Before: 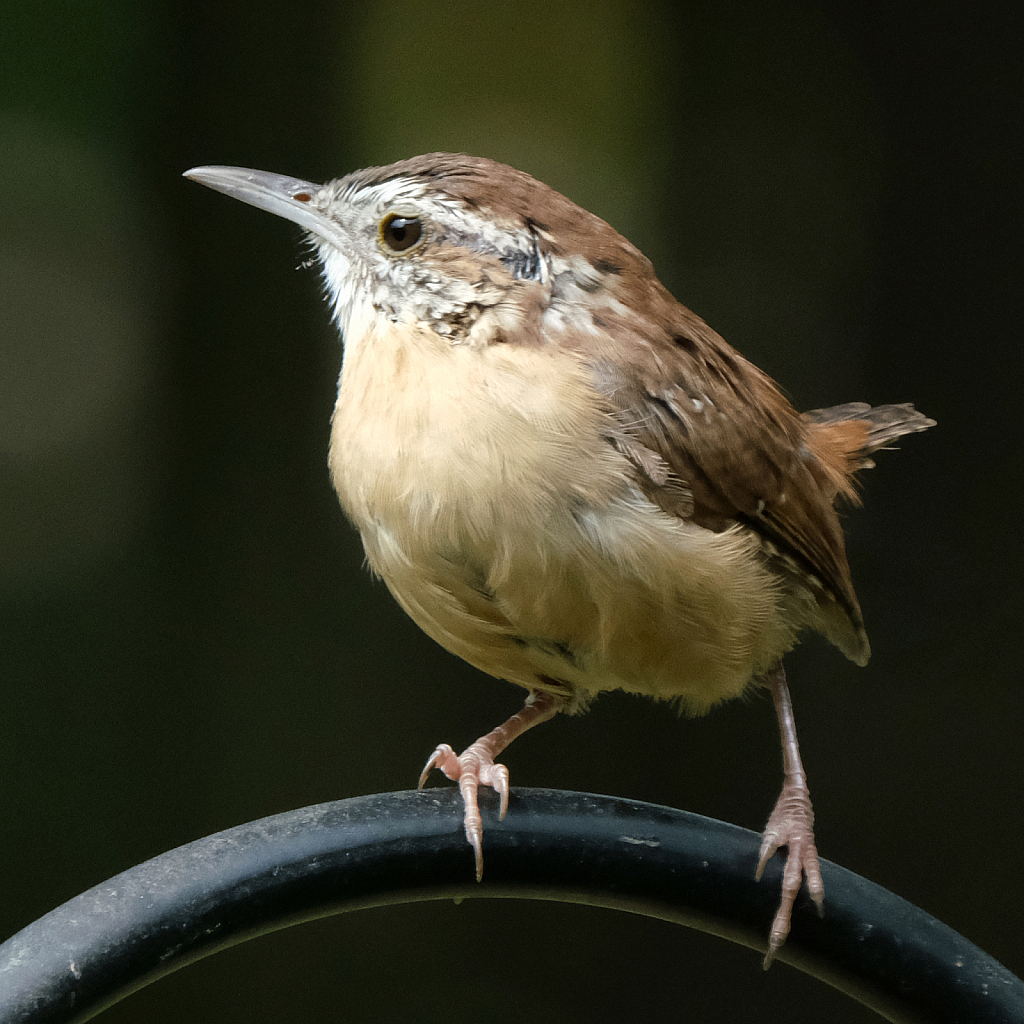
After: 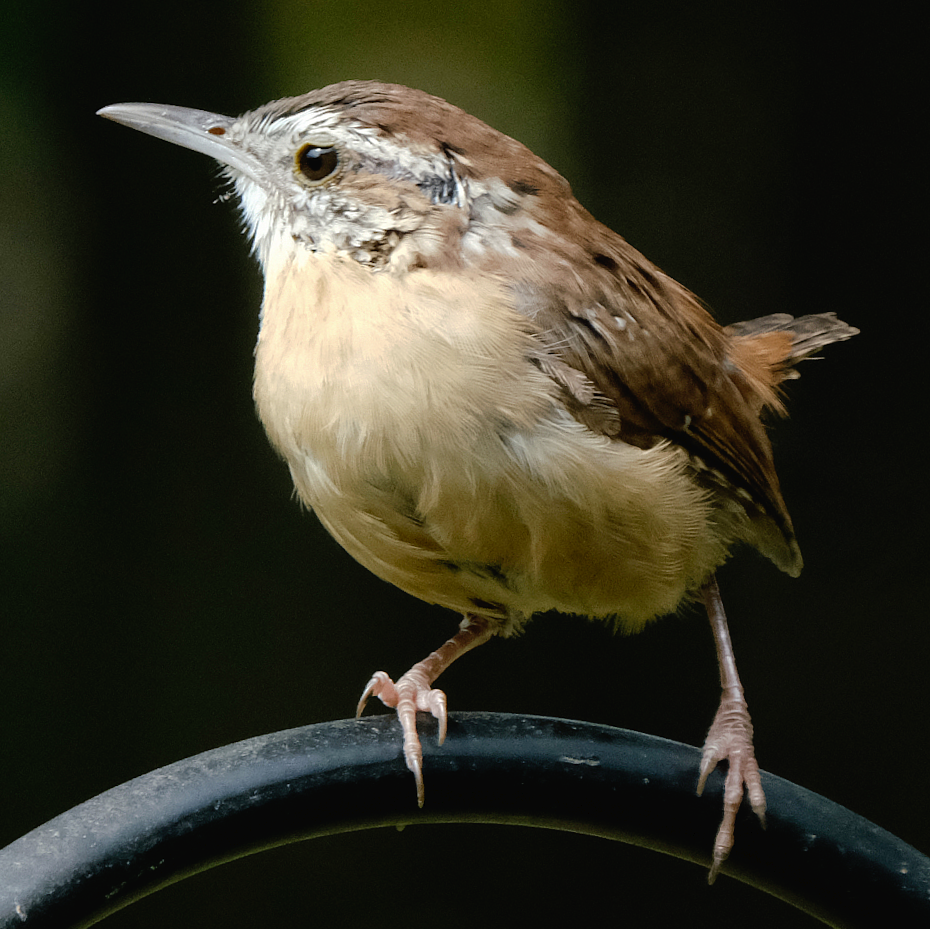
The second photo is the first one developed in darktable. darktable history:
crop and rotate: angle 2.29°, left 5.549%, top 5.706%
tone curve: curves: ch0 [(0, 0) (0.003, 0.018) (0.011, 0.019) (0.025, 0.02) (0.044, 0.024) (0.069, 0.034) (0.1, 0.049) (0.136, 0.082) (0.177, 0.136) (0.224, 0.196) (0.277, 0.263) (0.335, 0.329) (0.399, 0.401) (0.468, 0.473) (0.543, 0.546) (0.623, 0.625) (0.709, 0.698) (0.801, 0.779) (0.898, 0.867) (1, 1)], preserve colors none
exposure: compensate exposure bias true, compensate highlight preservation false
